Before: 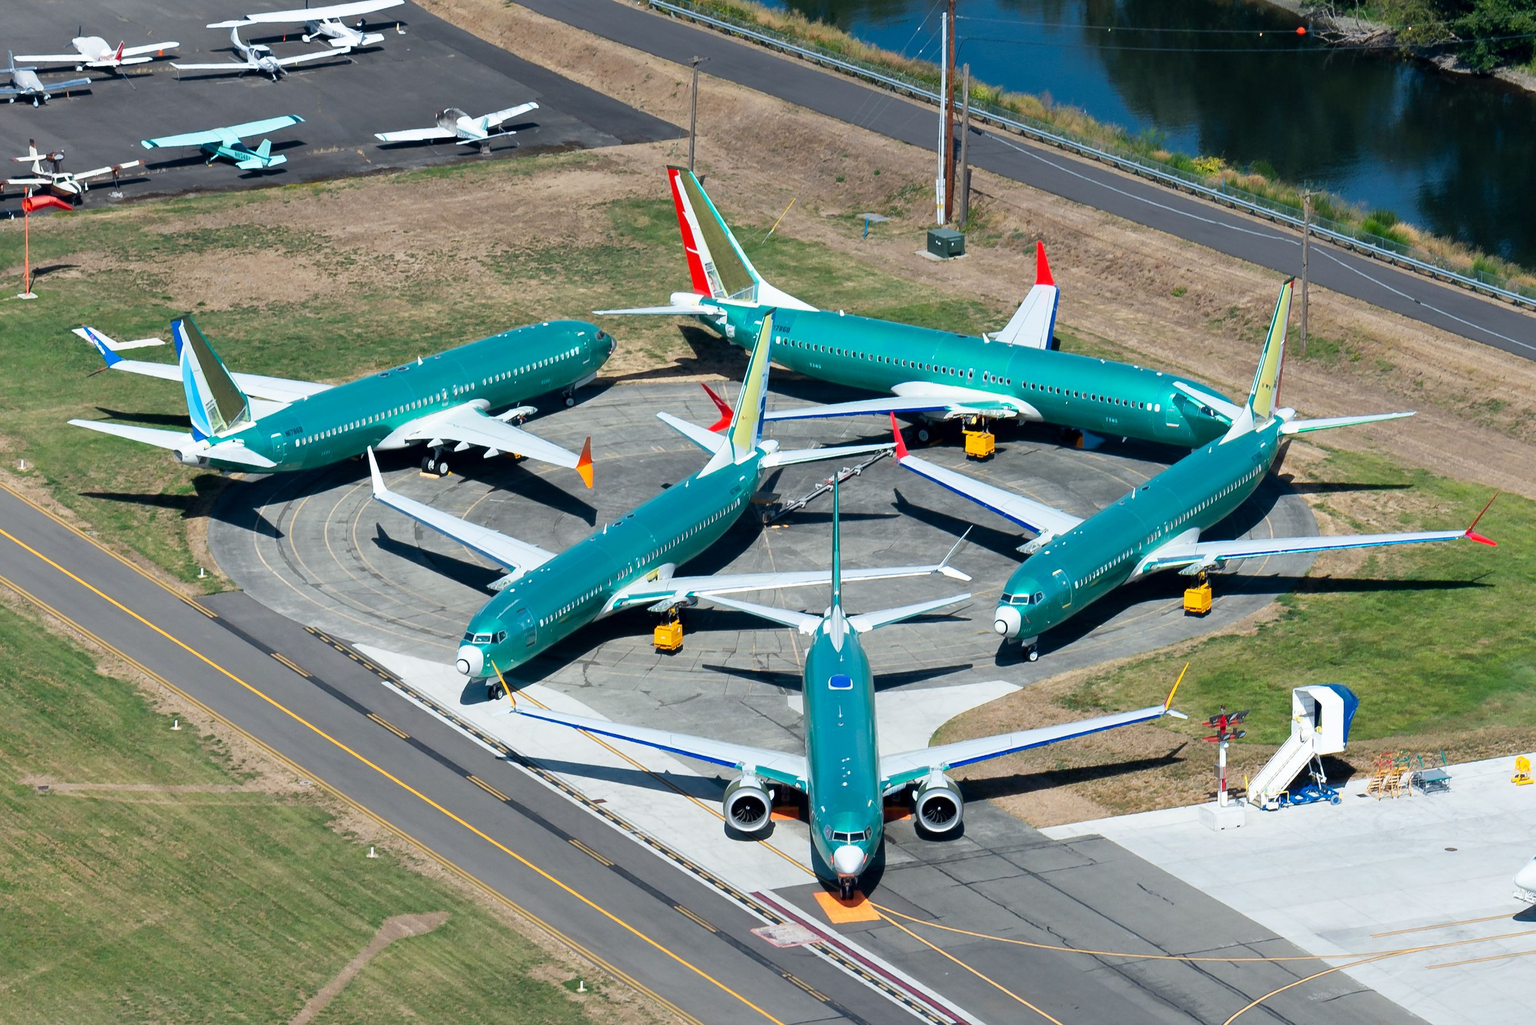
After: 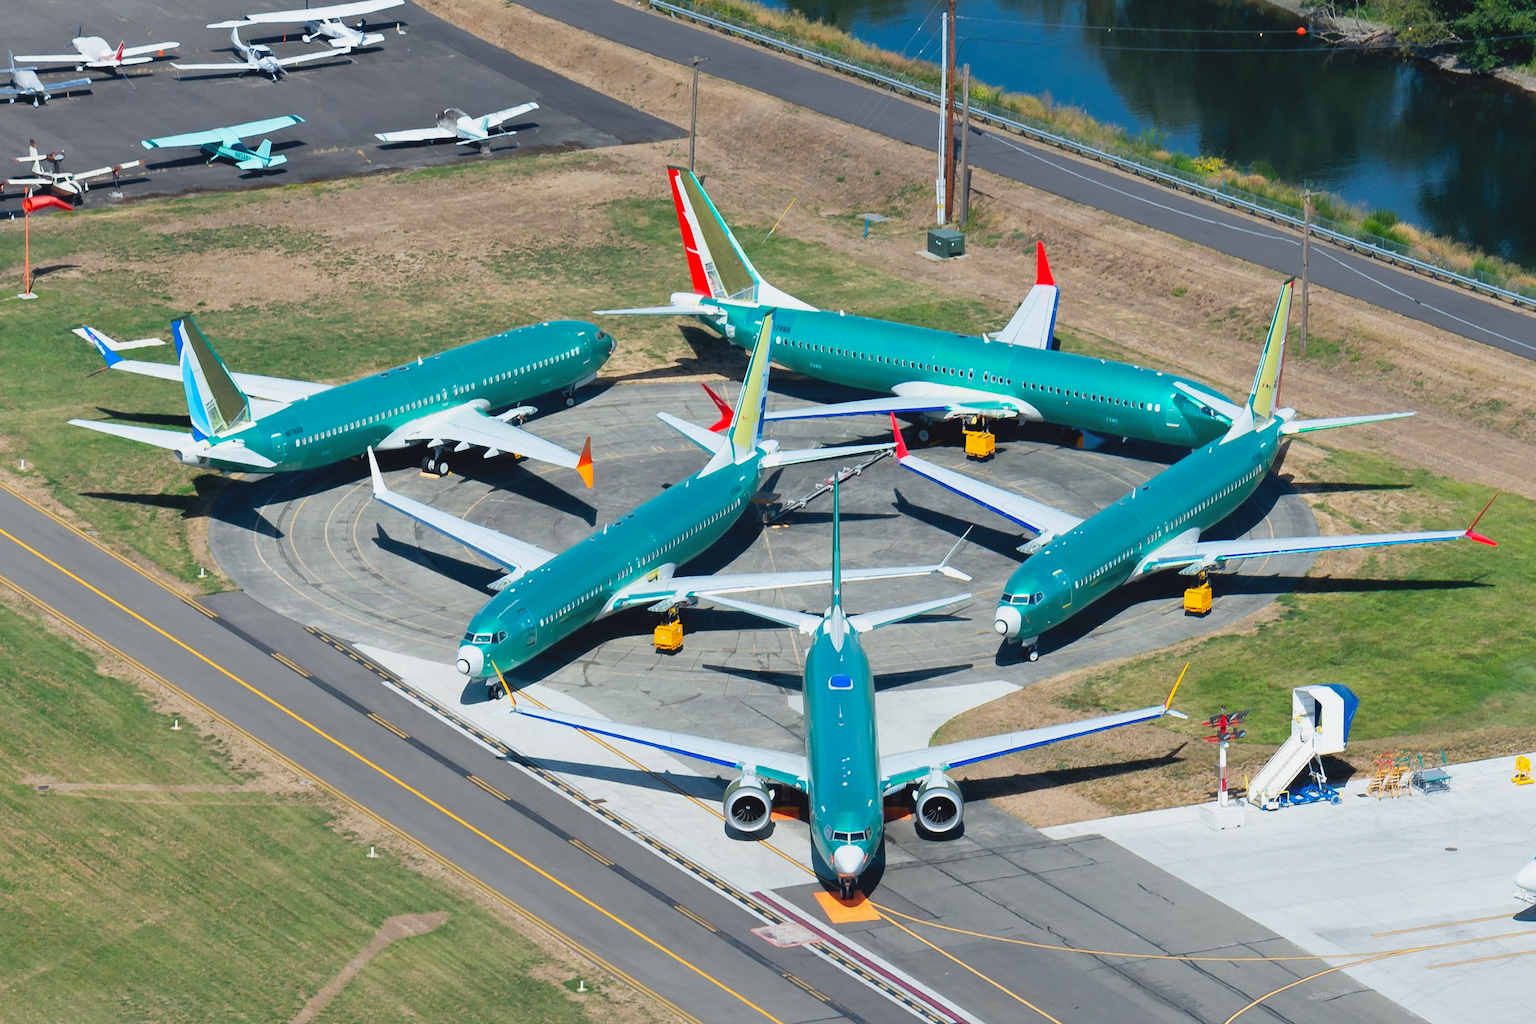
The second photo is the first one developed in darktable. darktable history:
contrast brightness saturation: contrast -0.096, brightness 0.042, saturation 0.079
